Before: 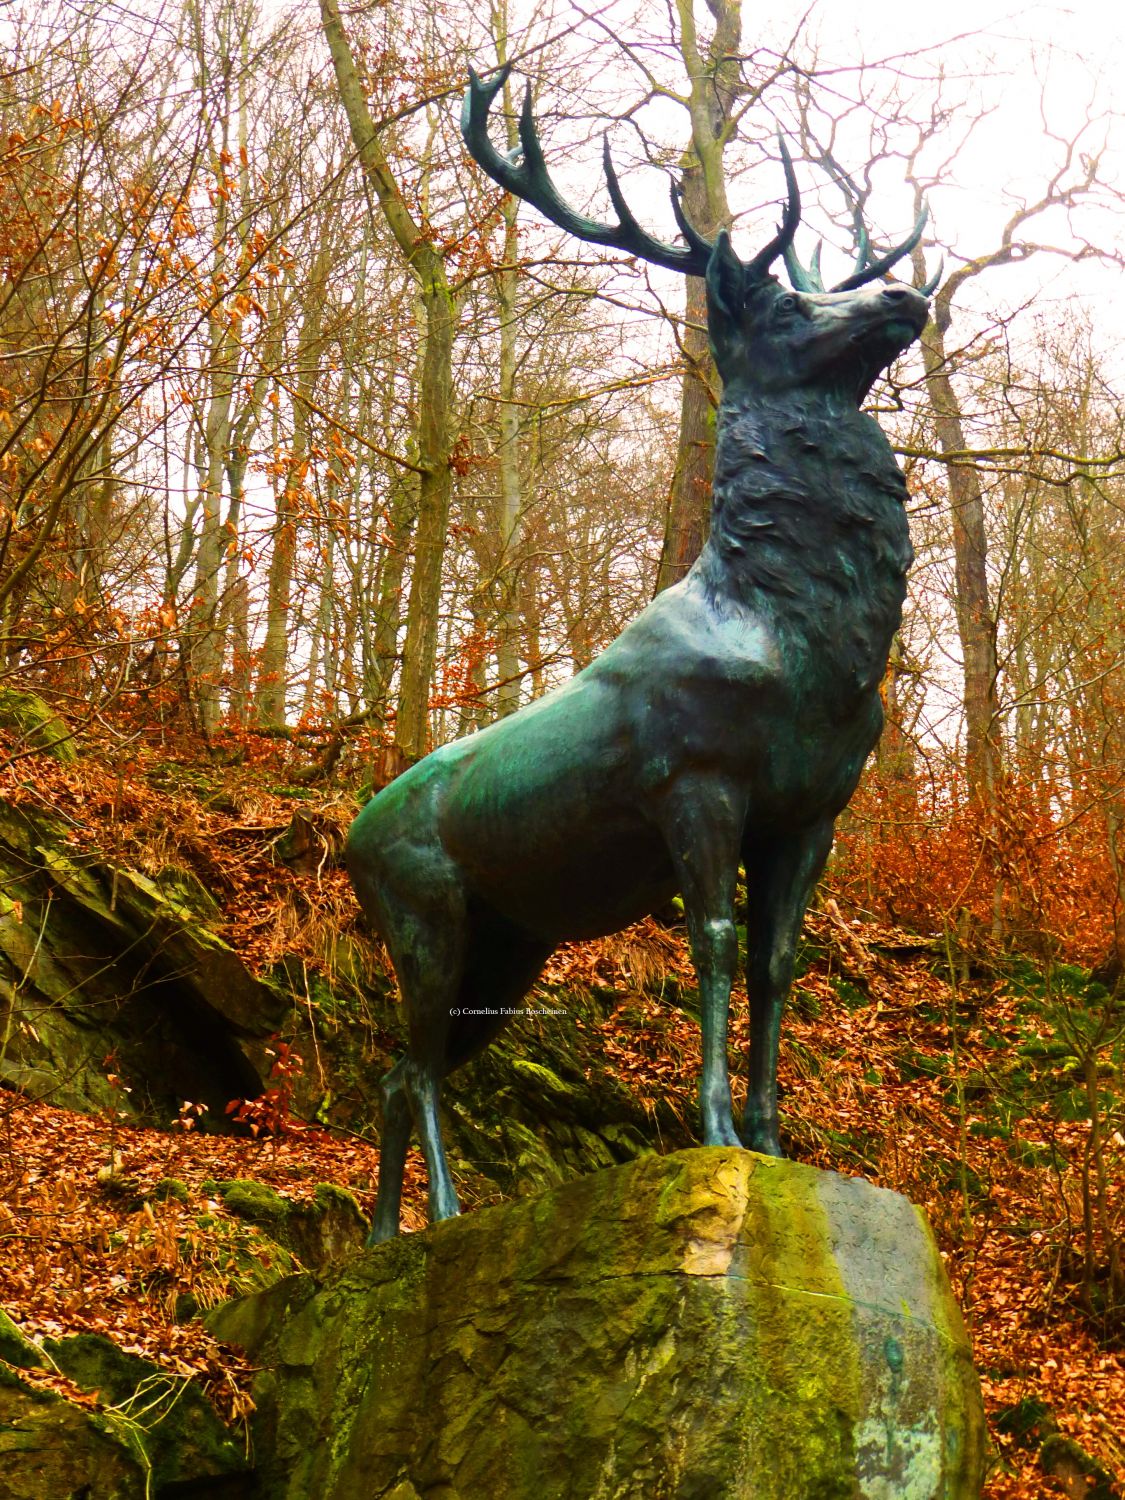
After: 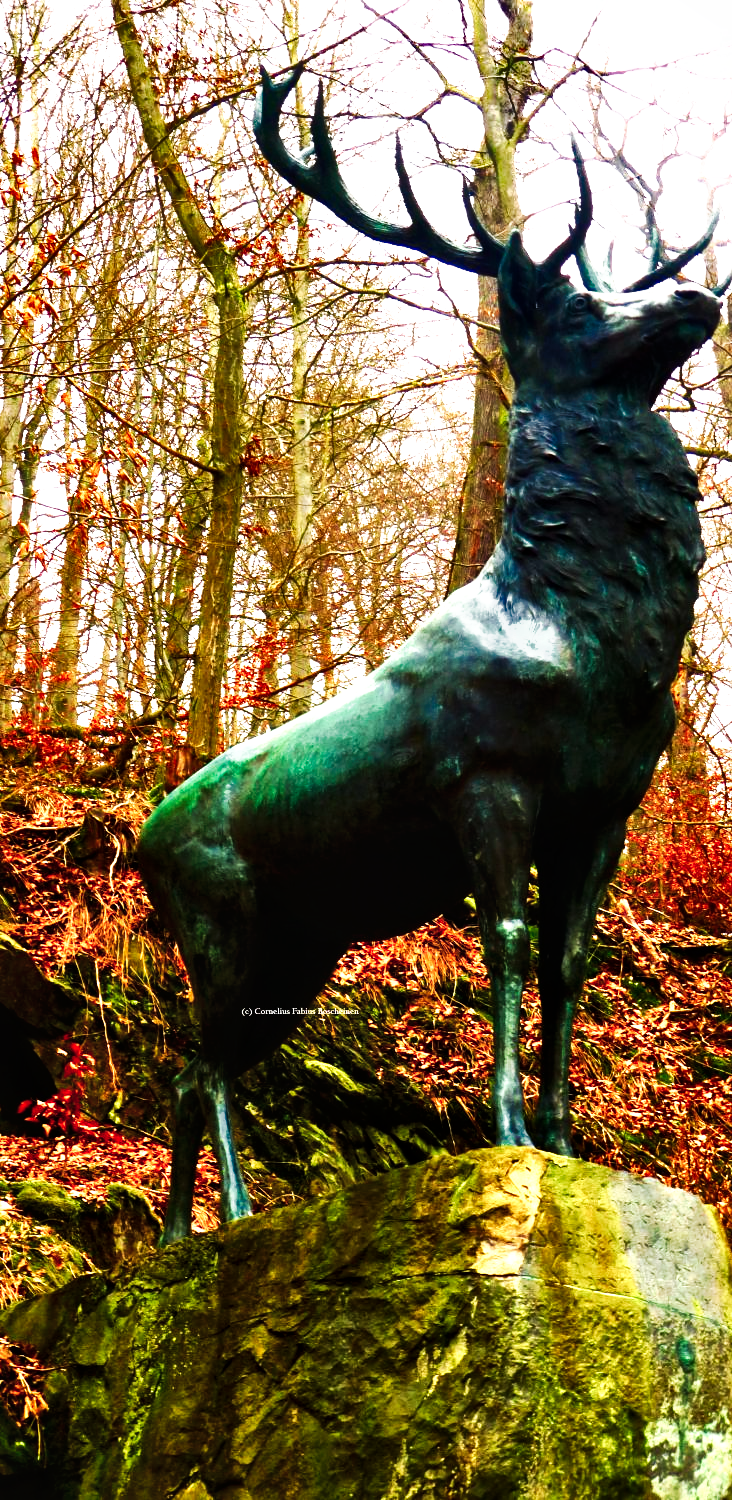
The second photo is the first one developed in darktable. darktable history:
color zones: curves: ch0 [(0, 0.497) (0.143, 0.5) (0.286, 0.5) (0.429, 0.483) (0.571, 0.116) (0.714, -0.006) (0.857, 0.28) (1, 0.497)]
crop and rotate: left 18.497%, right 16.366%
exposure: black level correction 0, exposure 0.698 EV, compensate highlight preservation false
local contrast: mode bilateral grid, contrast 20, coarseness 51, detail 119%, midtone range 0.2
tone curve: curves: ch0 [(0, 0) (0.003, 0.007) (0.011, 0.009) (0.025, 0.01) (0.044, 0.012) (0.069, 0.013) (0.1, 0.014) (0.136, 0.021) (0.177, 0.038) (0.224, 0.06) (0.277, 0.099) (0.335, 0.16) (0.399, 0.227) (0.468, 0.329) (0.543, 0.45) (0.623, 0.594) (0.709, 0.756) (0.801, 0.868) (0.898, 0.971) (1, 1)], preserve colors none
shadows and highlights: low approximation 0.01, soften with gaussian
color balance rgb: linear chroma grading › shadows -2.13%, linear chroma grading › highlights -14.184%, linear chroma grading › global chroma -9.699%, linear chroma grading › mid-tones -10.392%, perceptual saturation grading › global saturation 0.072%, perceptual saturation grading › highlights -19.923%, perceptual saturation grading › shadows 19.139%, global vibrance 20%
